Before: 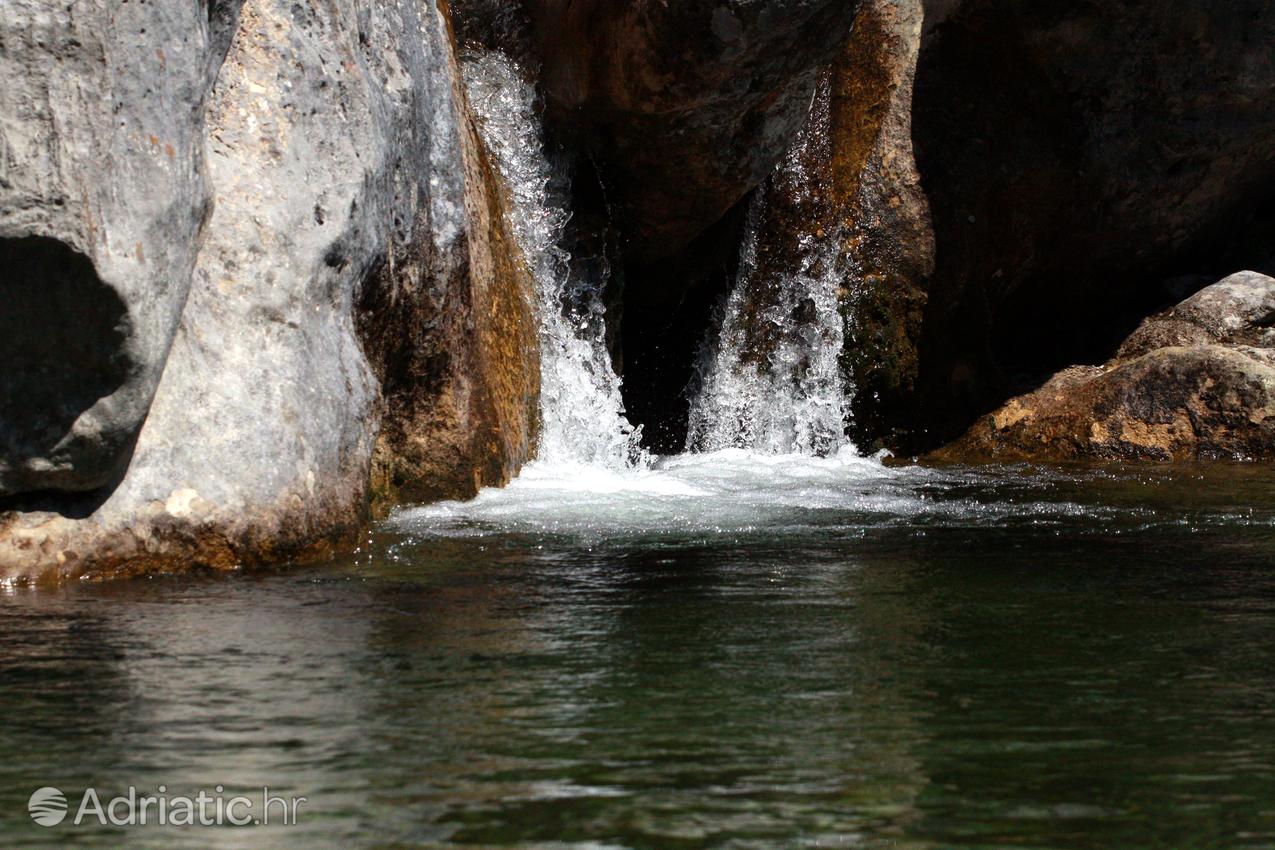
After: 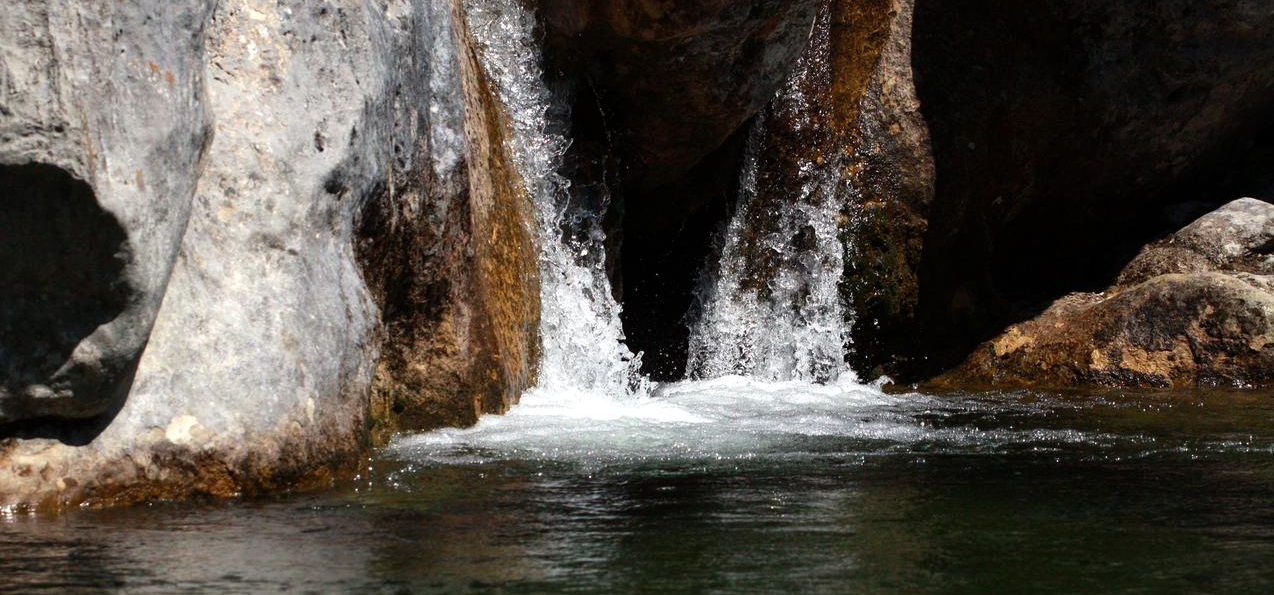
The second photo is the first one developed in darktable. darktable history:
crop and rotate: top 8.632%, bottom 21.297%
